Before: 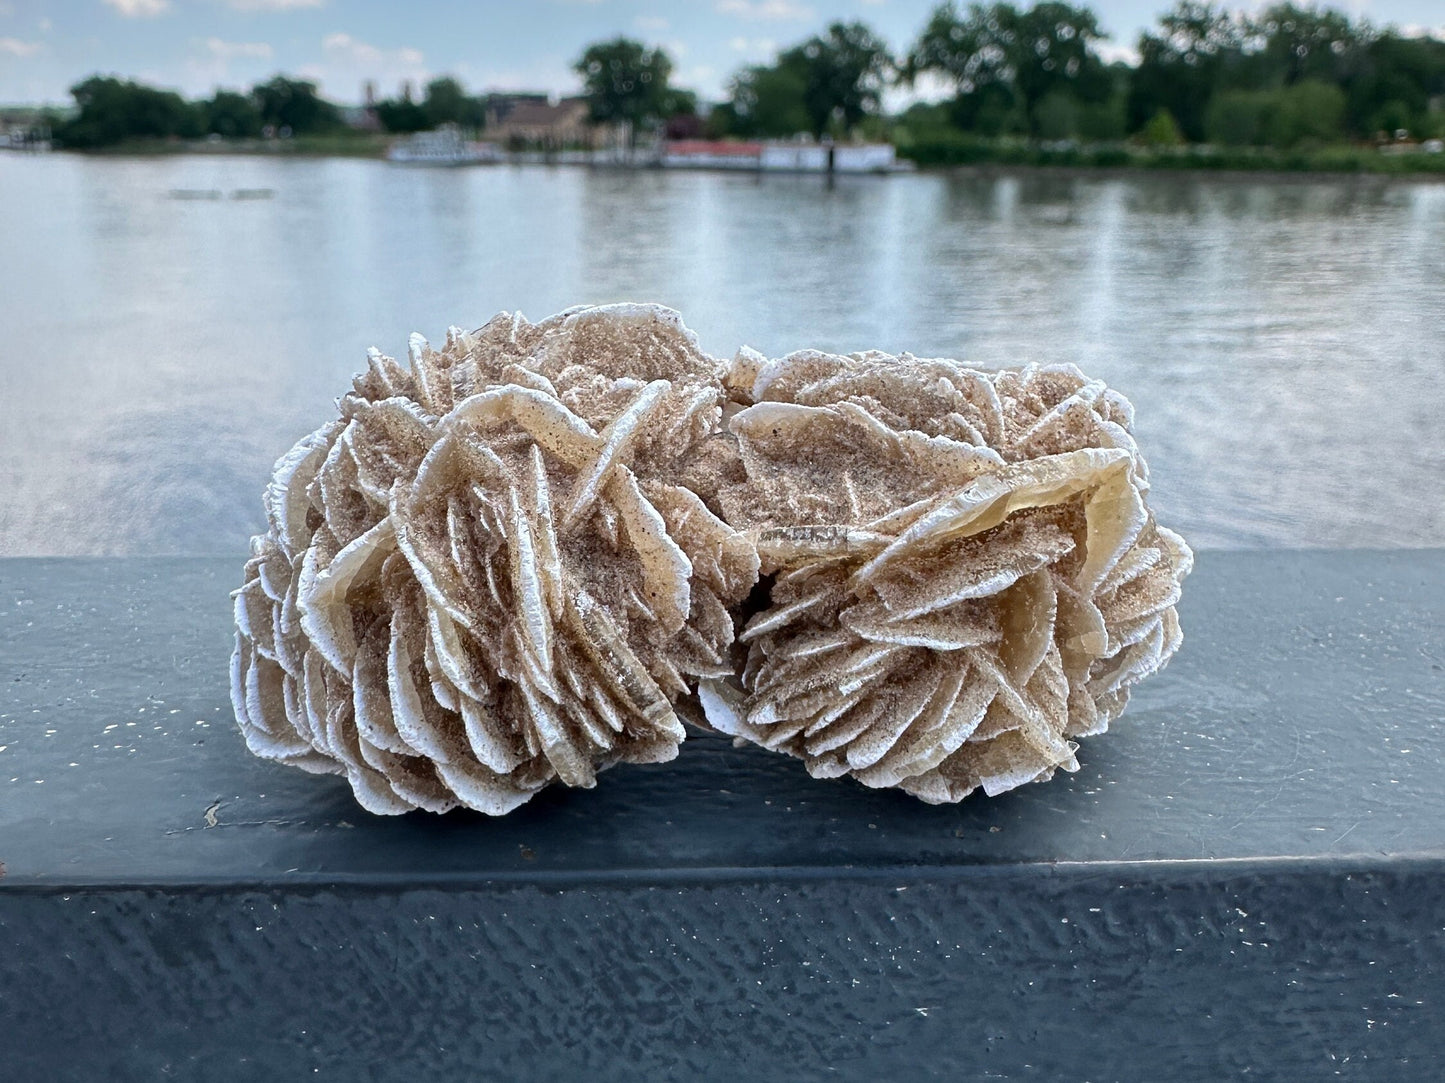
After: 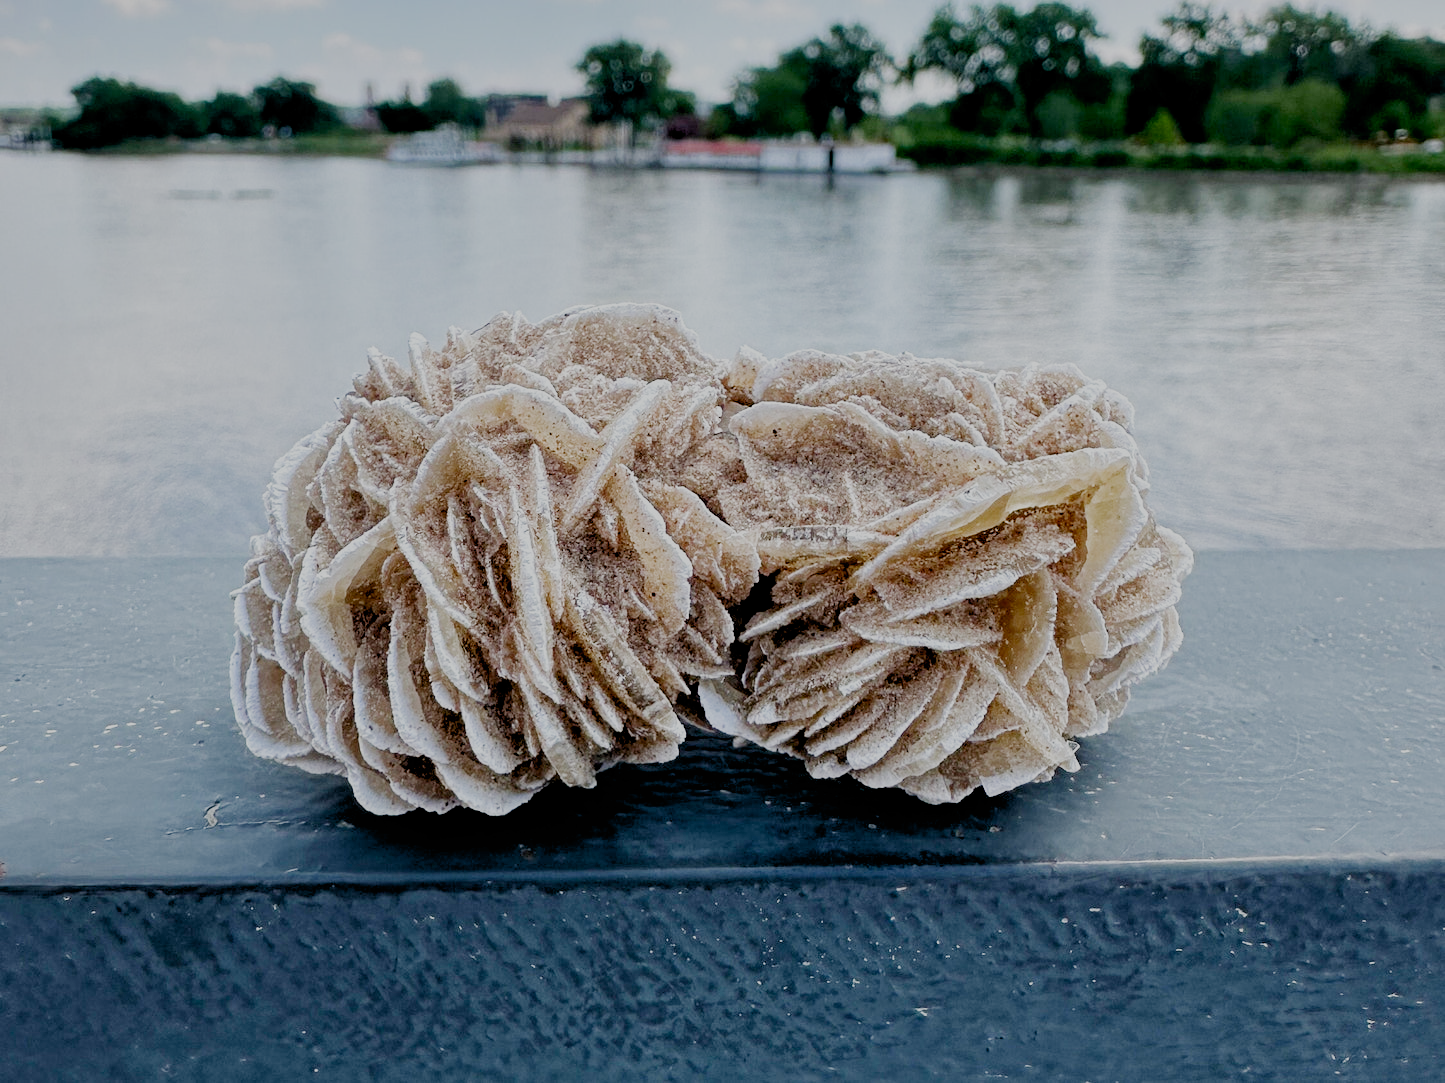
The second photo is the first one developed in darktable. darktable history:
exposure: black level correction 0.012, exposure 0.698 EV, compensate highlight preservation false
shadows and highlights: radius 120.54, shadows 21.78, white point adjustment -9.63, highlights -12.46, soften with gaussian
filmic rgb: black relative exposure -7.26 EV, white relative exposure 5.05 EV, hardness 3.22, preserve chrominance no, color science v5 (2021), contrast in shadows safe, contrast in highlights safe
